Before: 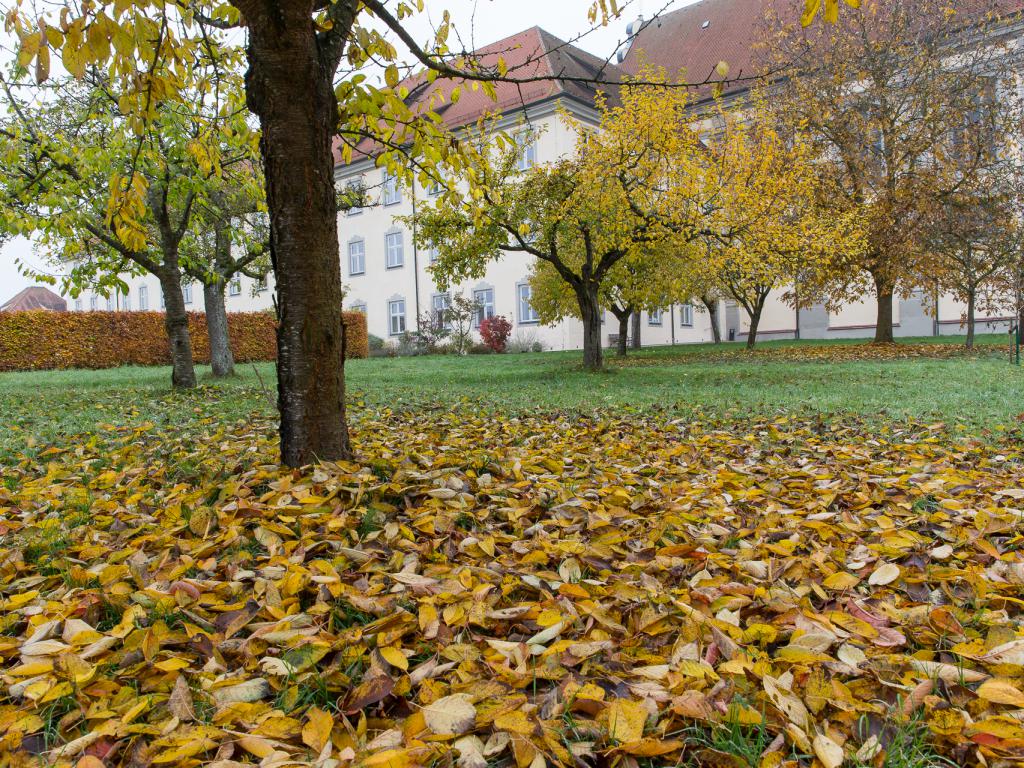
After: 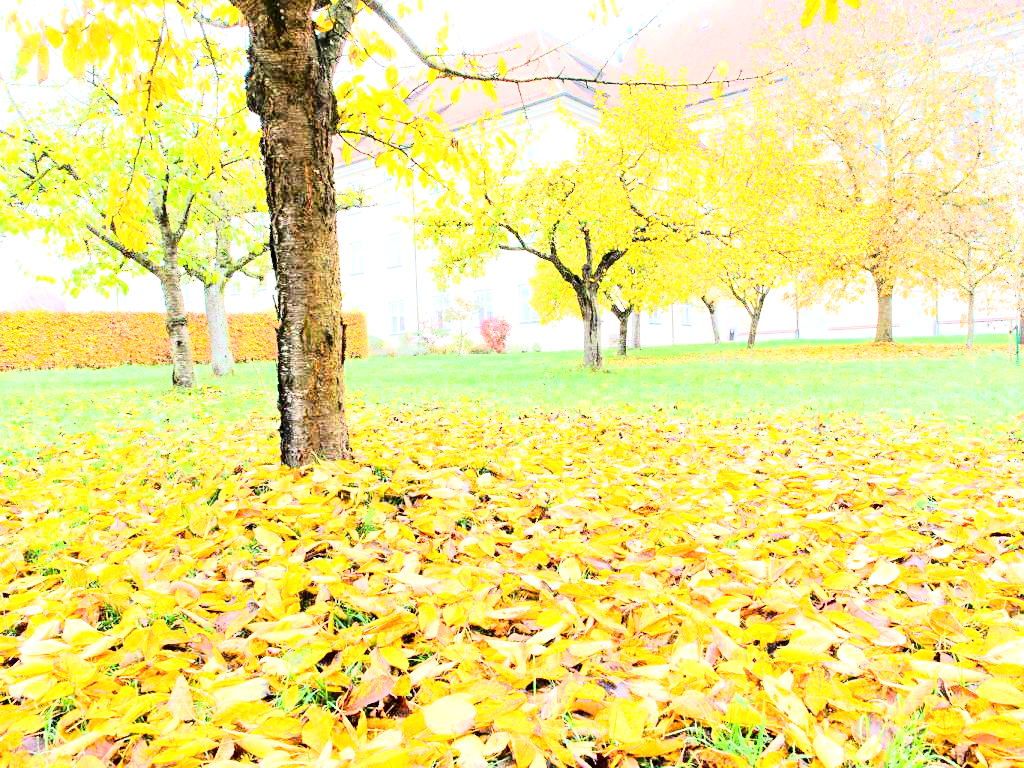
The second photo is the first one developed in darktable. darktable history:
exposure: black level correction 0.001, exposure 1.731 EV, compensate highlight preservation false
base curve: curves: ch0 [(0, 0) (0.028, 0.03) (0.121, 0.232) (0.46, 0.748) (0.859, 0.968) (1, 1)]
tone equalizer: -7 EV 0.163 EV, -6 EV 0.639 EV, -5 EV 1.12 EV, -4 EV 1.35 EV, -3 EV 1.16 EV, -2 EV 0.6 EV, -1 EV 0.16 EV, edges refinement/feathering 500, mask exposure compensation -1.57 EV, preserve details no
